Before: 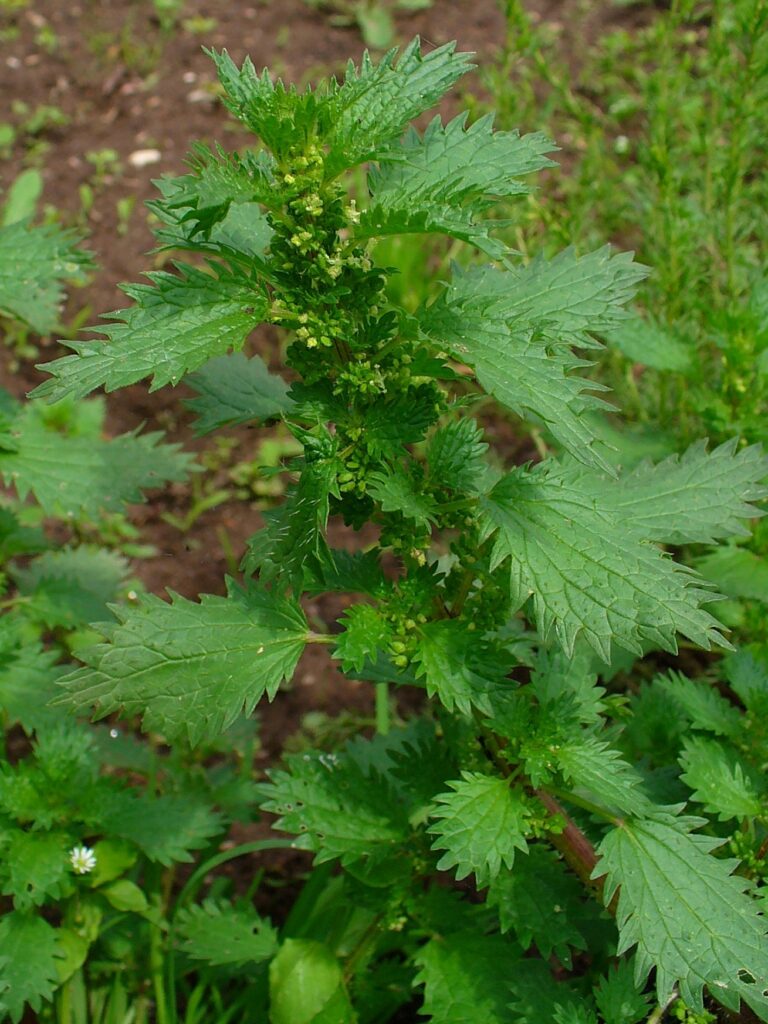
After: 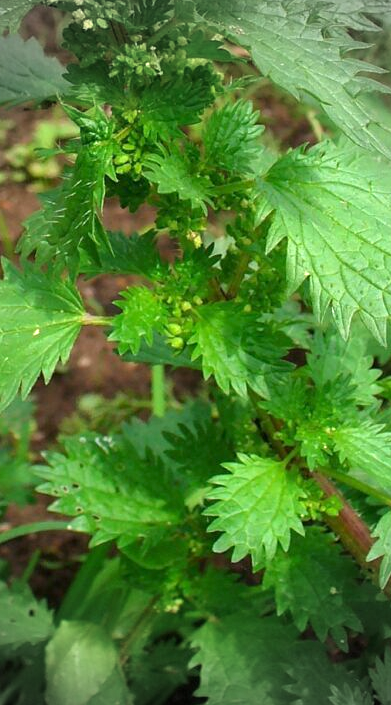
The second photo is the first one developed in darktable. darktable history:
vignetting: fall-off start 67.15%, brightness -0.442, saturation -0.691, width/height ratio 1.011, unbound false
exposure: exposure 1 EV, compensate highlight preservation false
crop and rotate: left 29.237%, top 31.152%, right 19.807%
